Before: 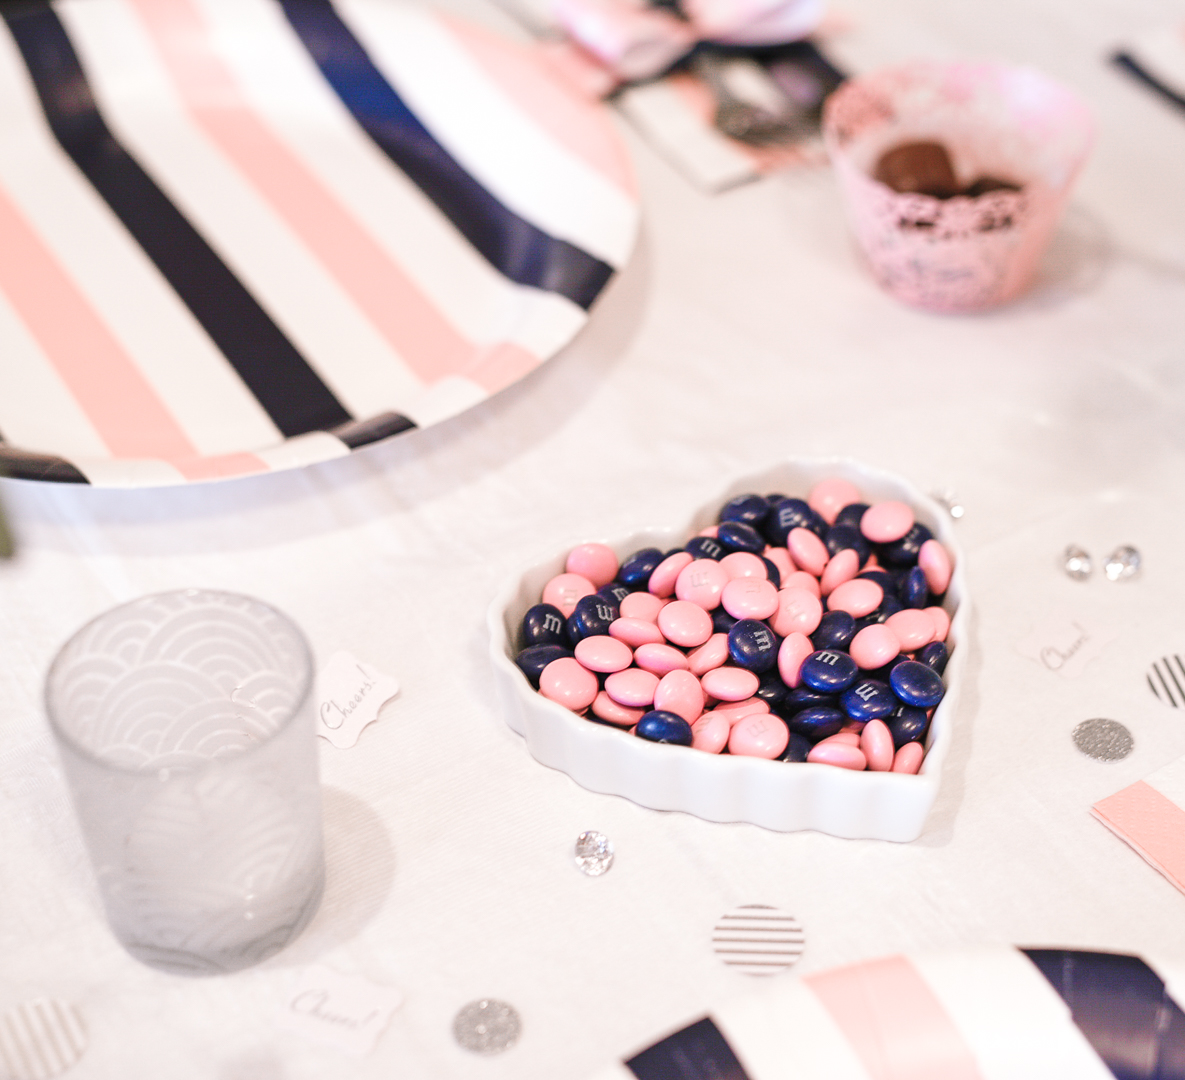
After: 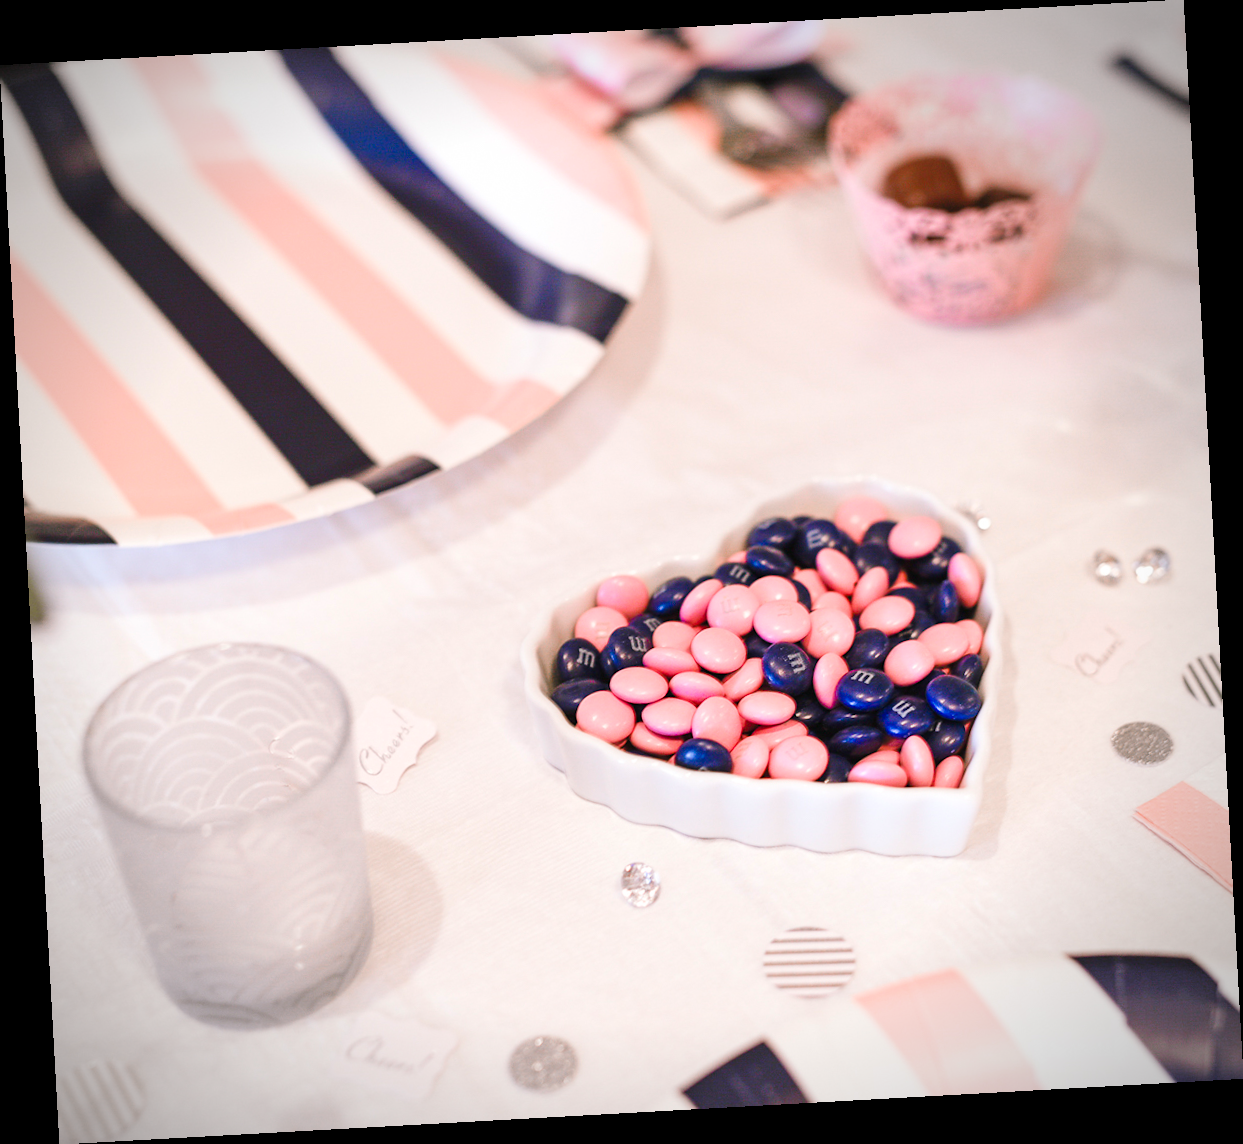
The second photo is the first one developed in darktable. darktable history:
vignetting: width/height ratio 1.094
color balance rgb: perceptual saturation grading › global saturation 30%, global vibrance 20%
rotate and perspective: rotation -3.18°, automatic cropping off
